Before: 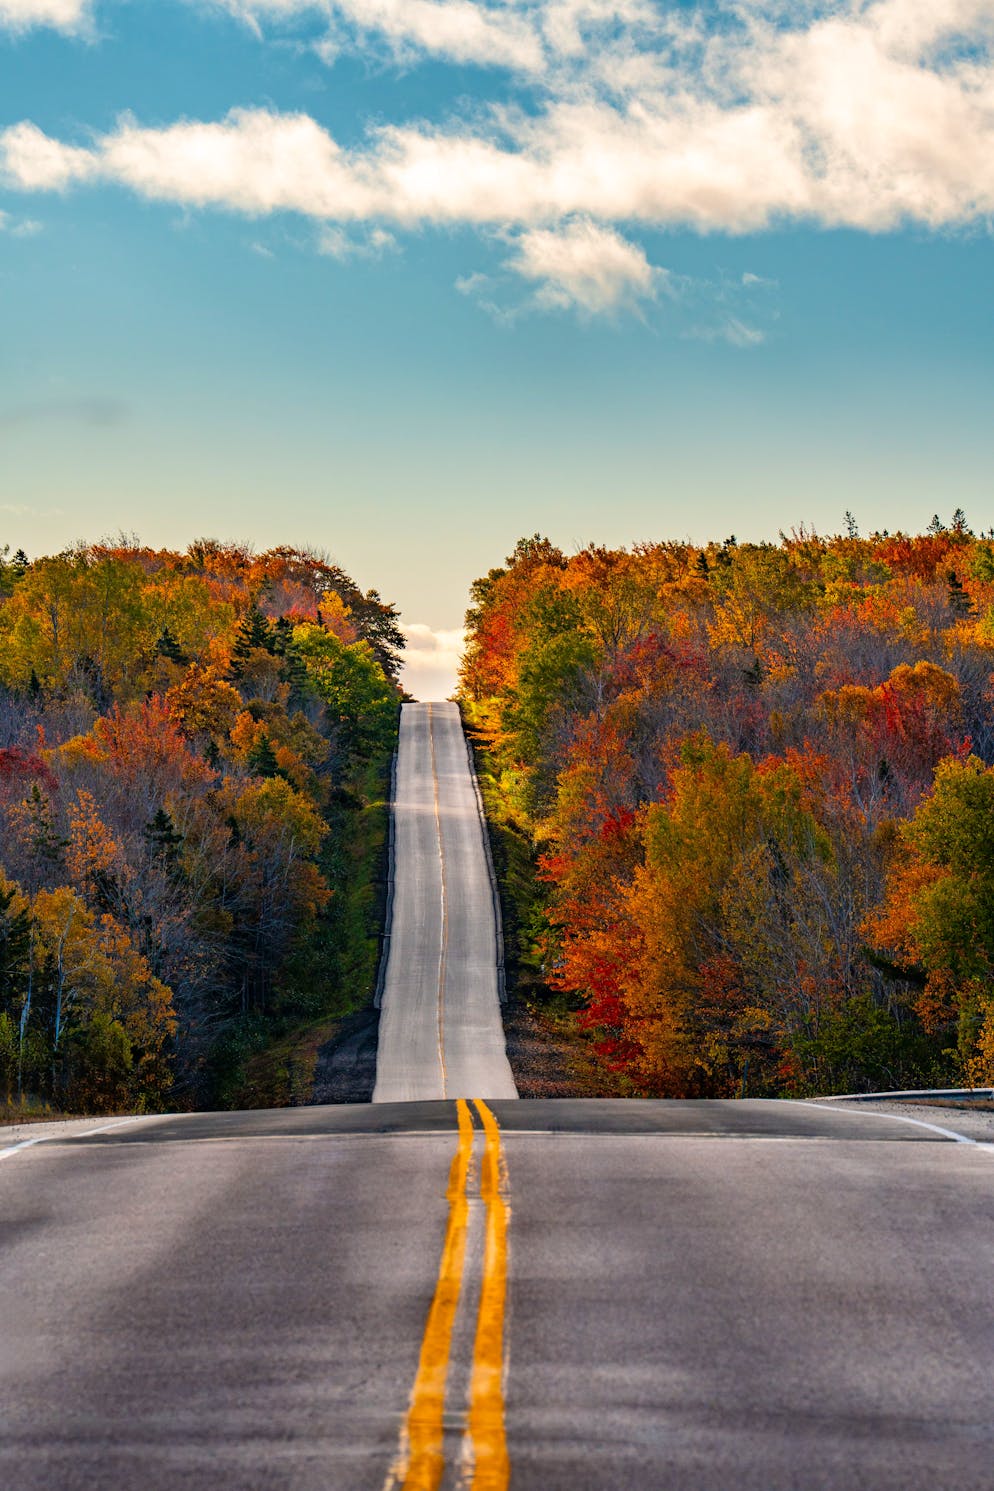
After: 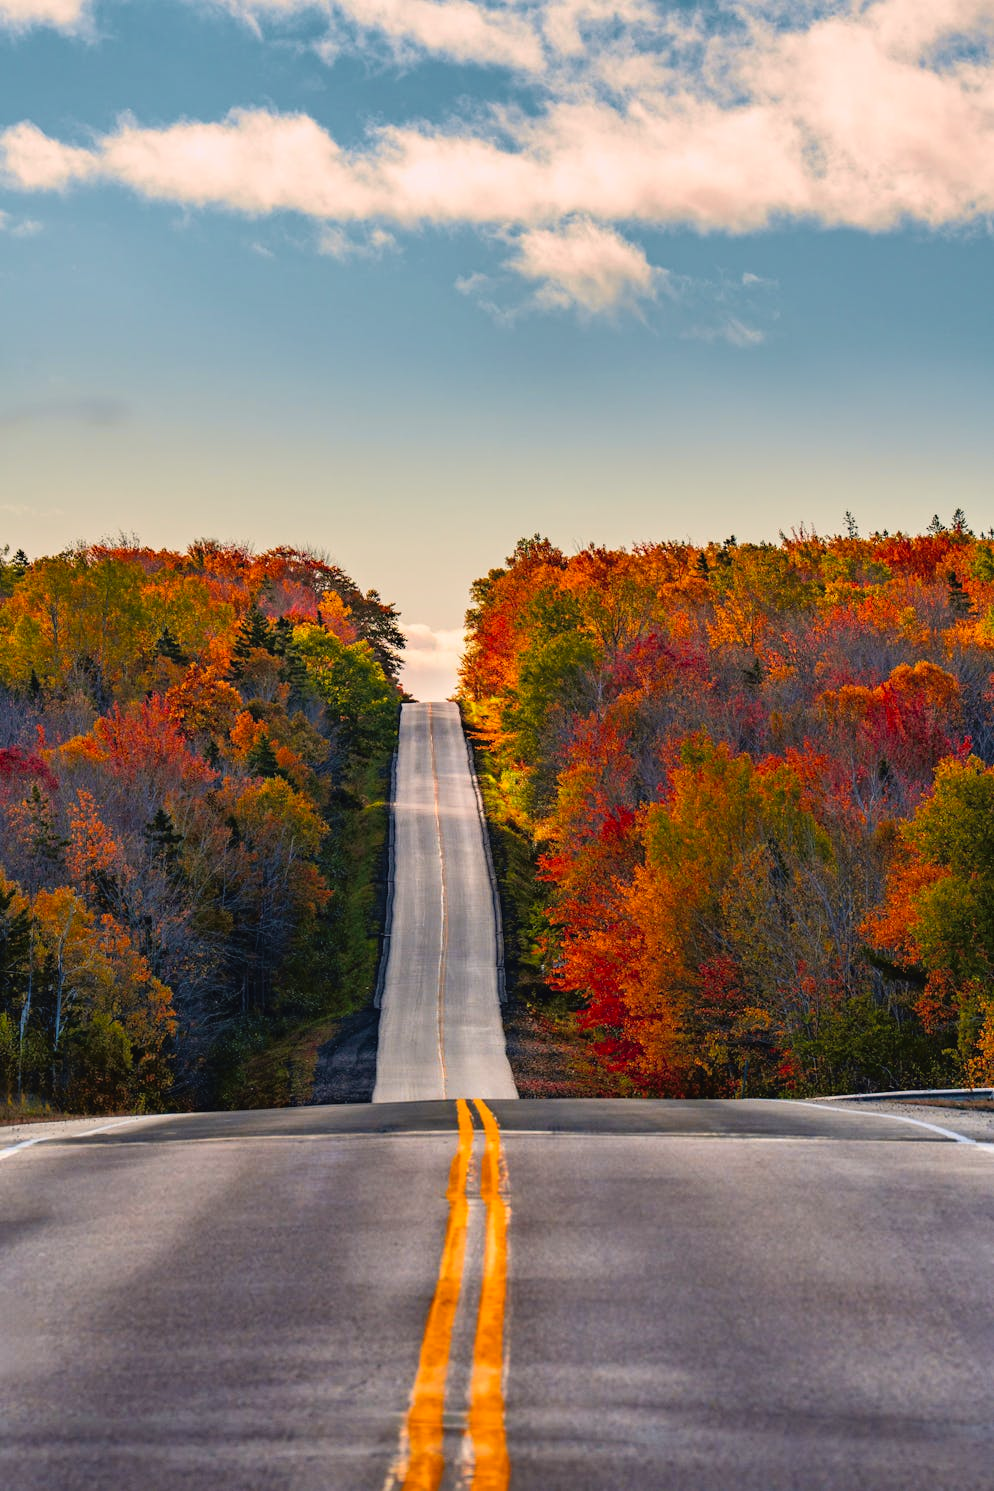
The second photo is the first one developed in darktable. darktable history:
tone curve: curves: ch0 [(0, 0.024) (0.119, 0.146) (0.474, 0.485) (0.718, 0.739) (0.817, 0.839) (1, 0.998)]; ch1 [(0, 0) (0.377, 0.416) (0.439, 0.451) (0.477, 0.485) (0.501, 0.503) (0.538, 0.544) (0.58, 0.613) (0.664, 0.7) (0.783, 0.804) (1, 1)]; ch2 [(0, 0) (0.38, 0.405) (0.463, 0.456) (0.498, 0.497) (0.524, 0.535) (0.578, 0.576) (0.648, 0.665) (1, 1)], color space Lab, independent channels, preserve colors none
graduated density: density 0.38 EV, hardness 21%, rotation -6.11°, saturation 32%
